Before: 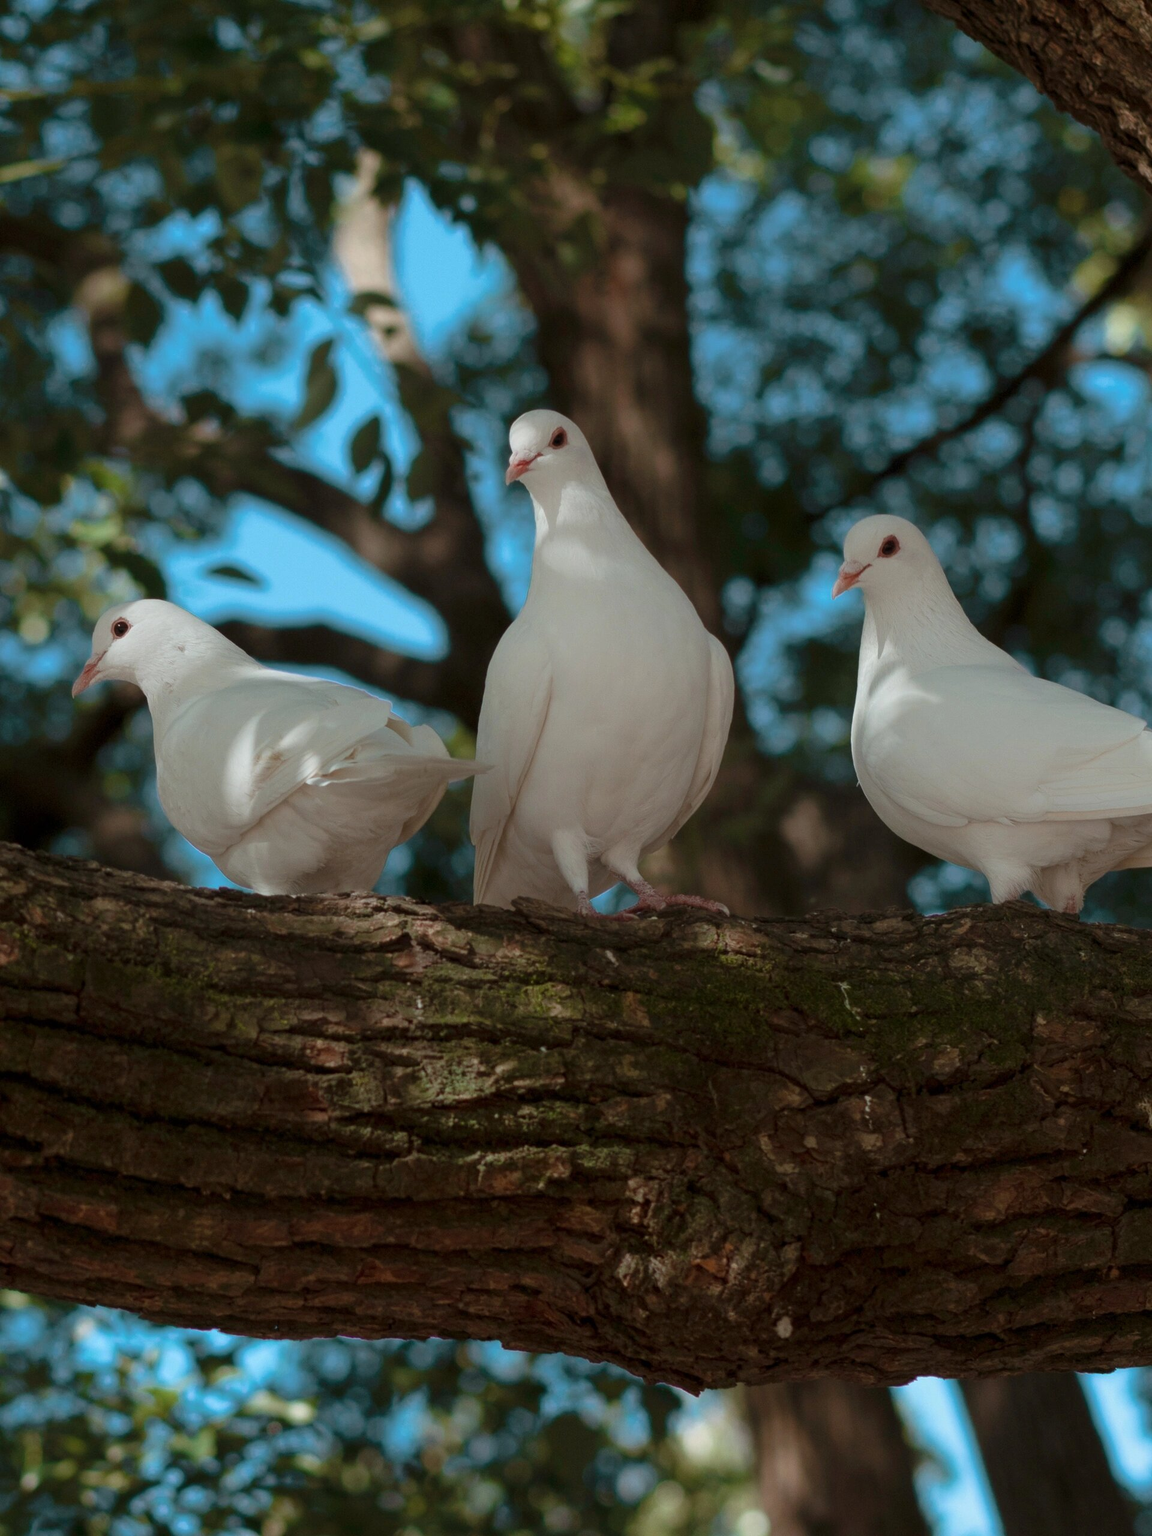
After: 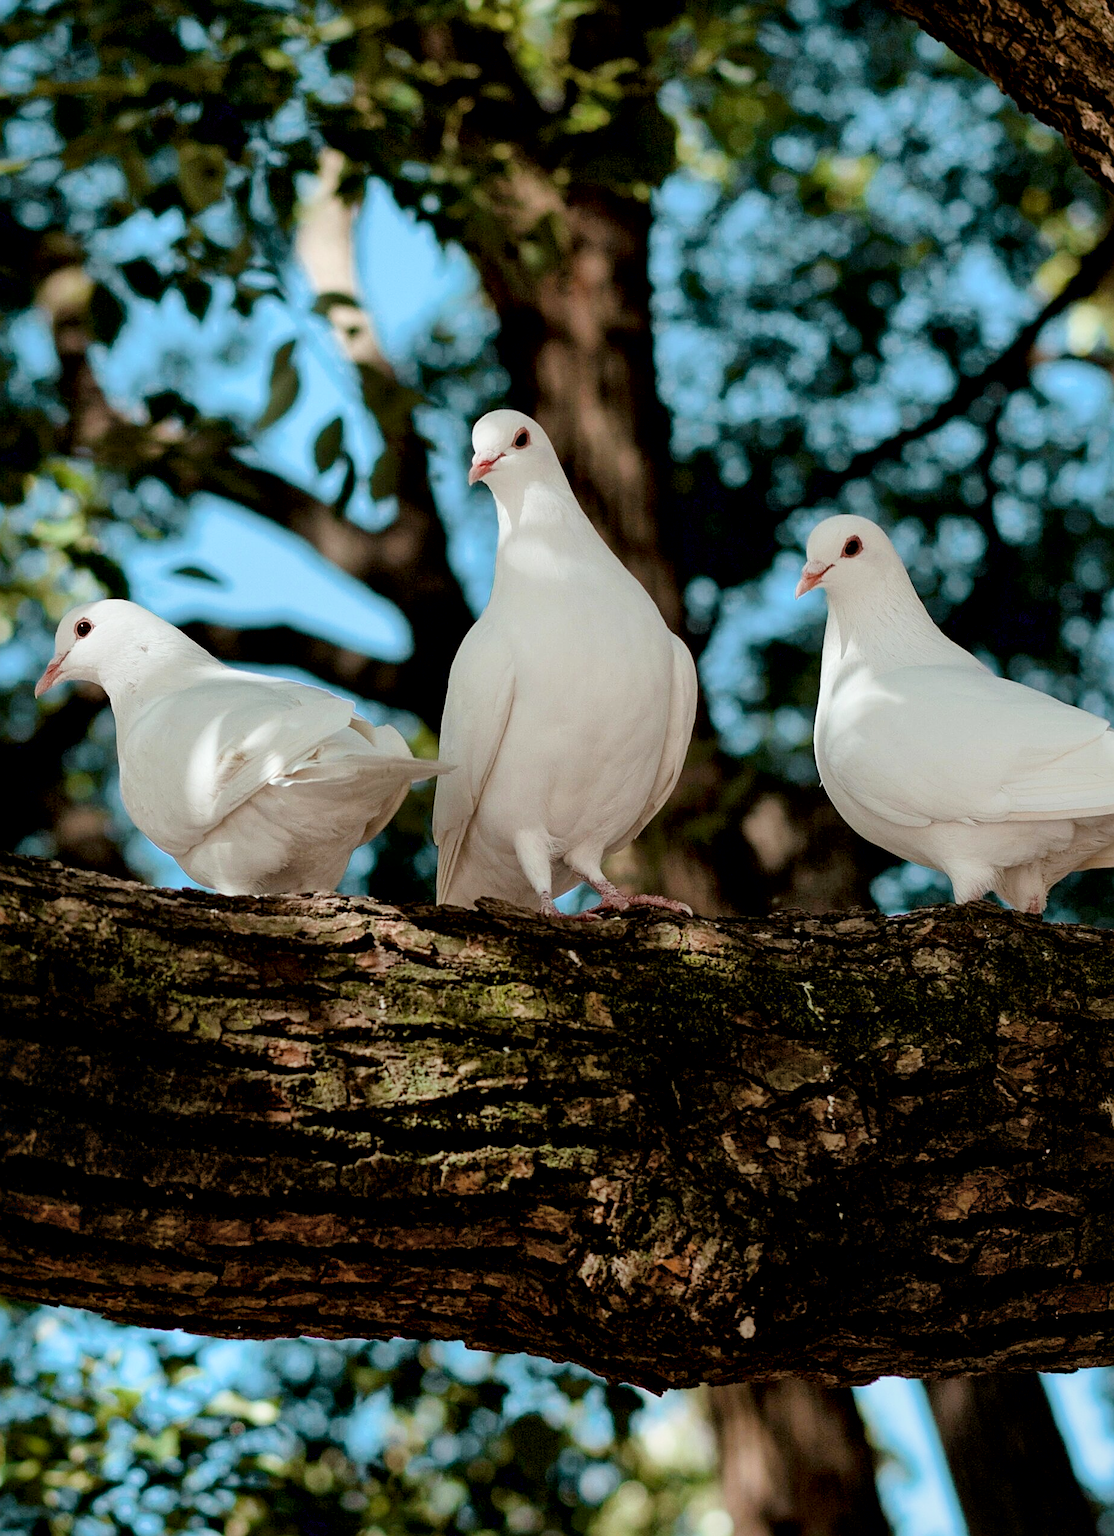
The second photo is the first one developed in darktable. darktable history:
filmic rgb: black relative exposure -7.65 EV, white relative exposure 4.56 EV, hardness 3.61
crop and rotate: left 3.238%
sharpen: on, module defaults
exposure: black level correction 0.008, exposure 0.979 EV, compensate highlight preservation false
local contrast: mode bilateral grid, contrast 100, coarseness 100, detail 165%, midtone range 0.2
